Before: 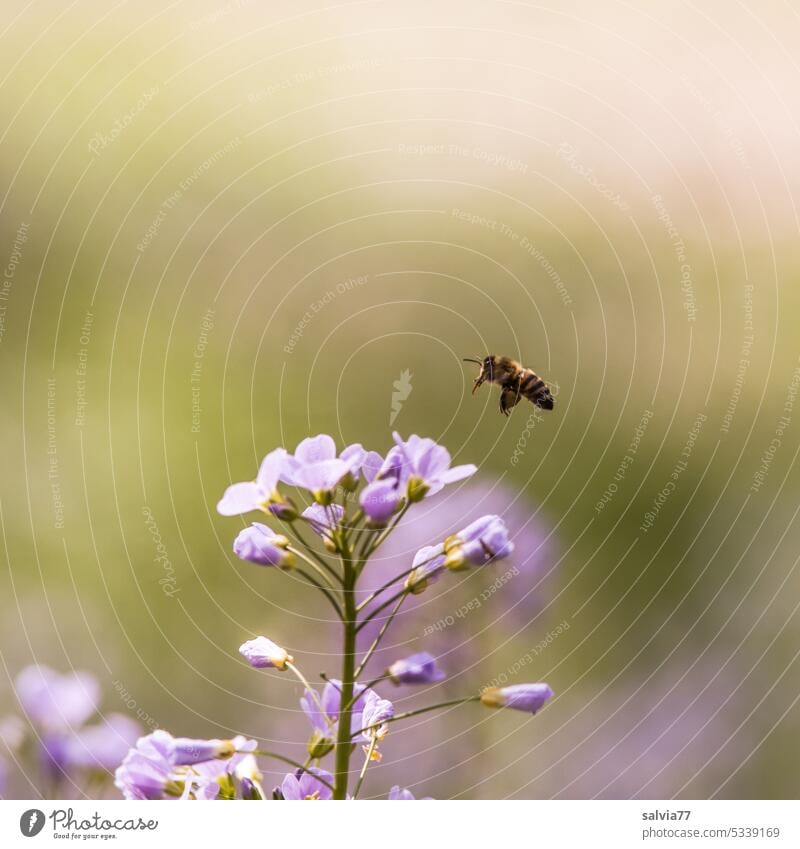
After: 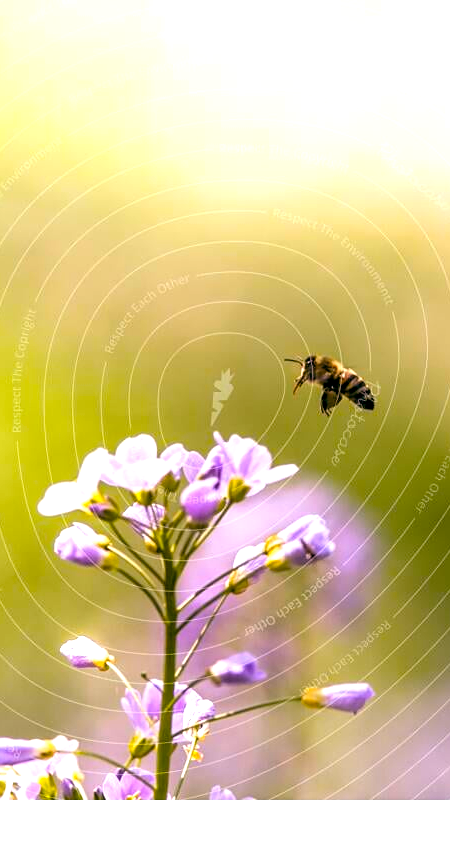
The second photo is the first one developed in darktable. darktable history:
exposure: compensate highlight preservation false
crop and rotate: left 22.401%, right 21.302%
sharpen: amount 0.203
color balance rgb: global offset › luminance -0.319%, global offset › chroma 0.118%, global offset › hue 167.56°, perceptual saturation grading › global saturation 29.714%, global vibrance 20%
tone equalizer: -8 EV -0.712 EV, -7 EV -0.712 EV, -6 EV -0.619 EV, -5 EV -0.365 EV, -3 EV 0.381 EV, -2 EV 0.6 EV, -1 EV 0.69 EV, +0 EV 0.753 EV
